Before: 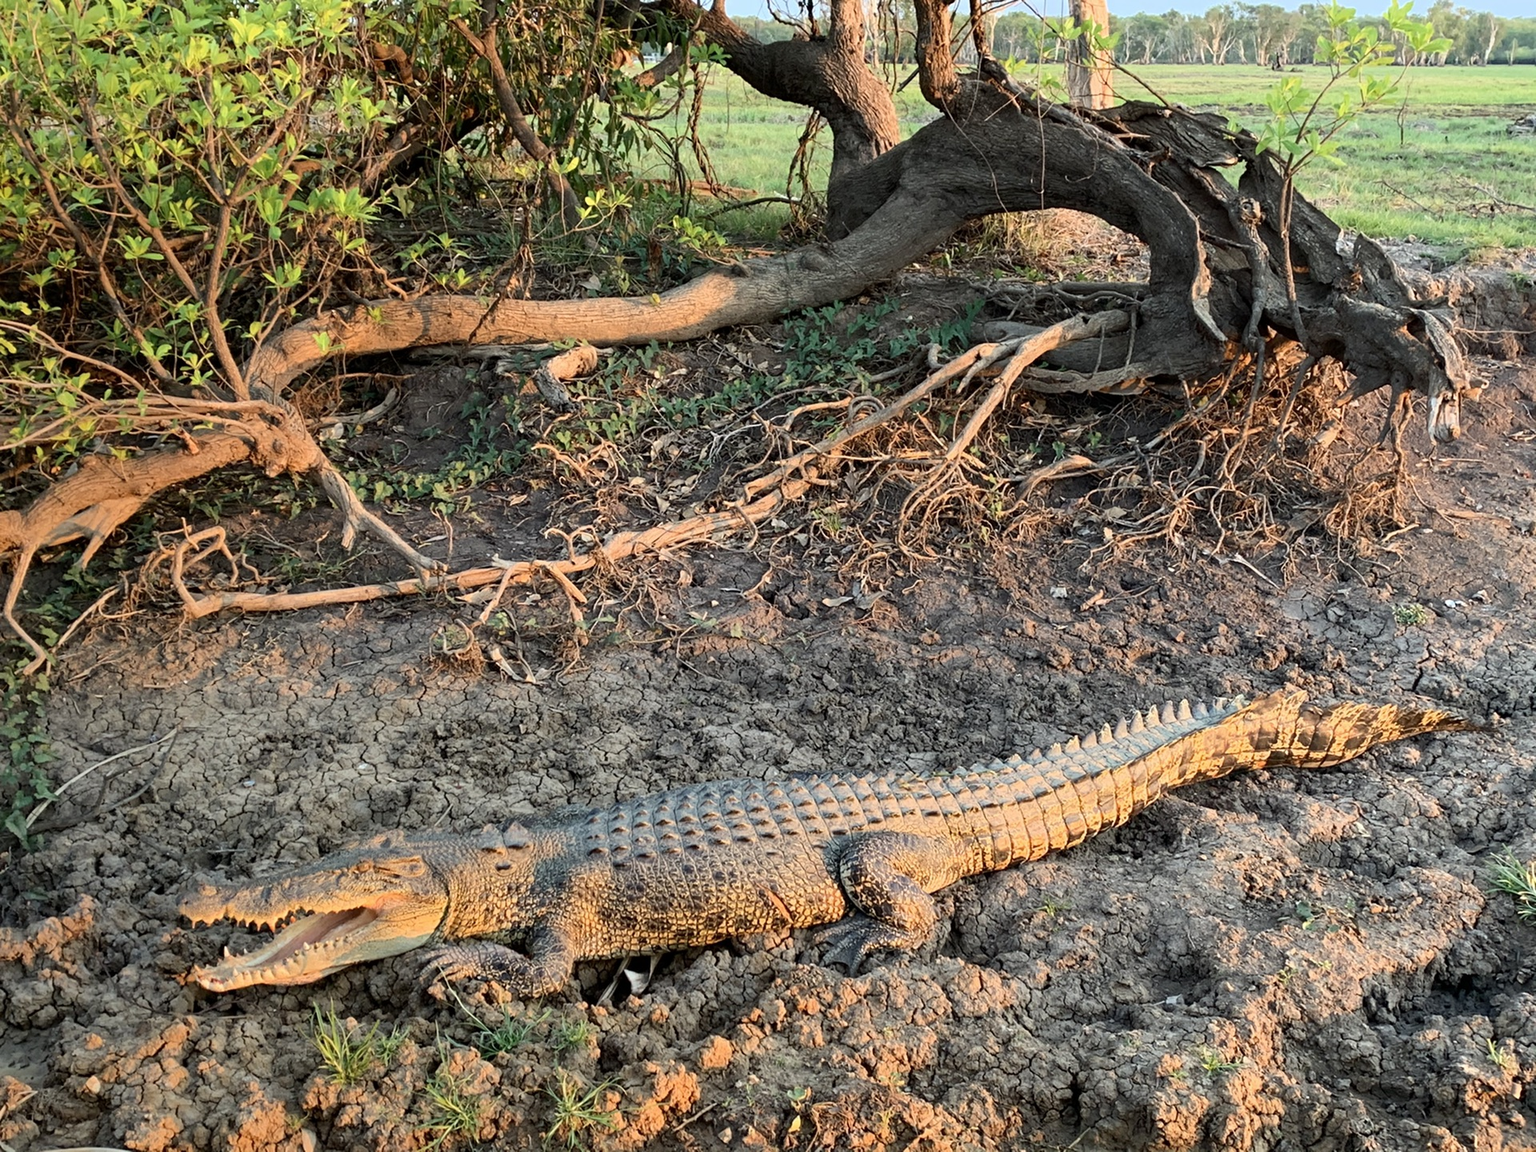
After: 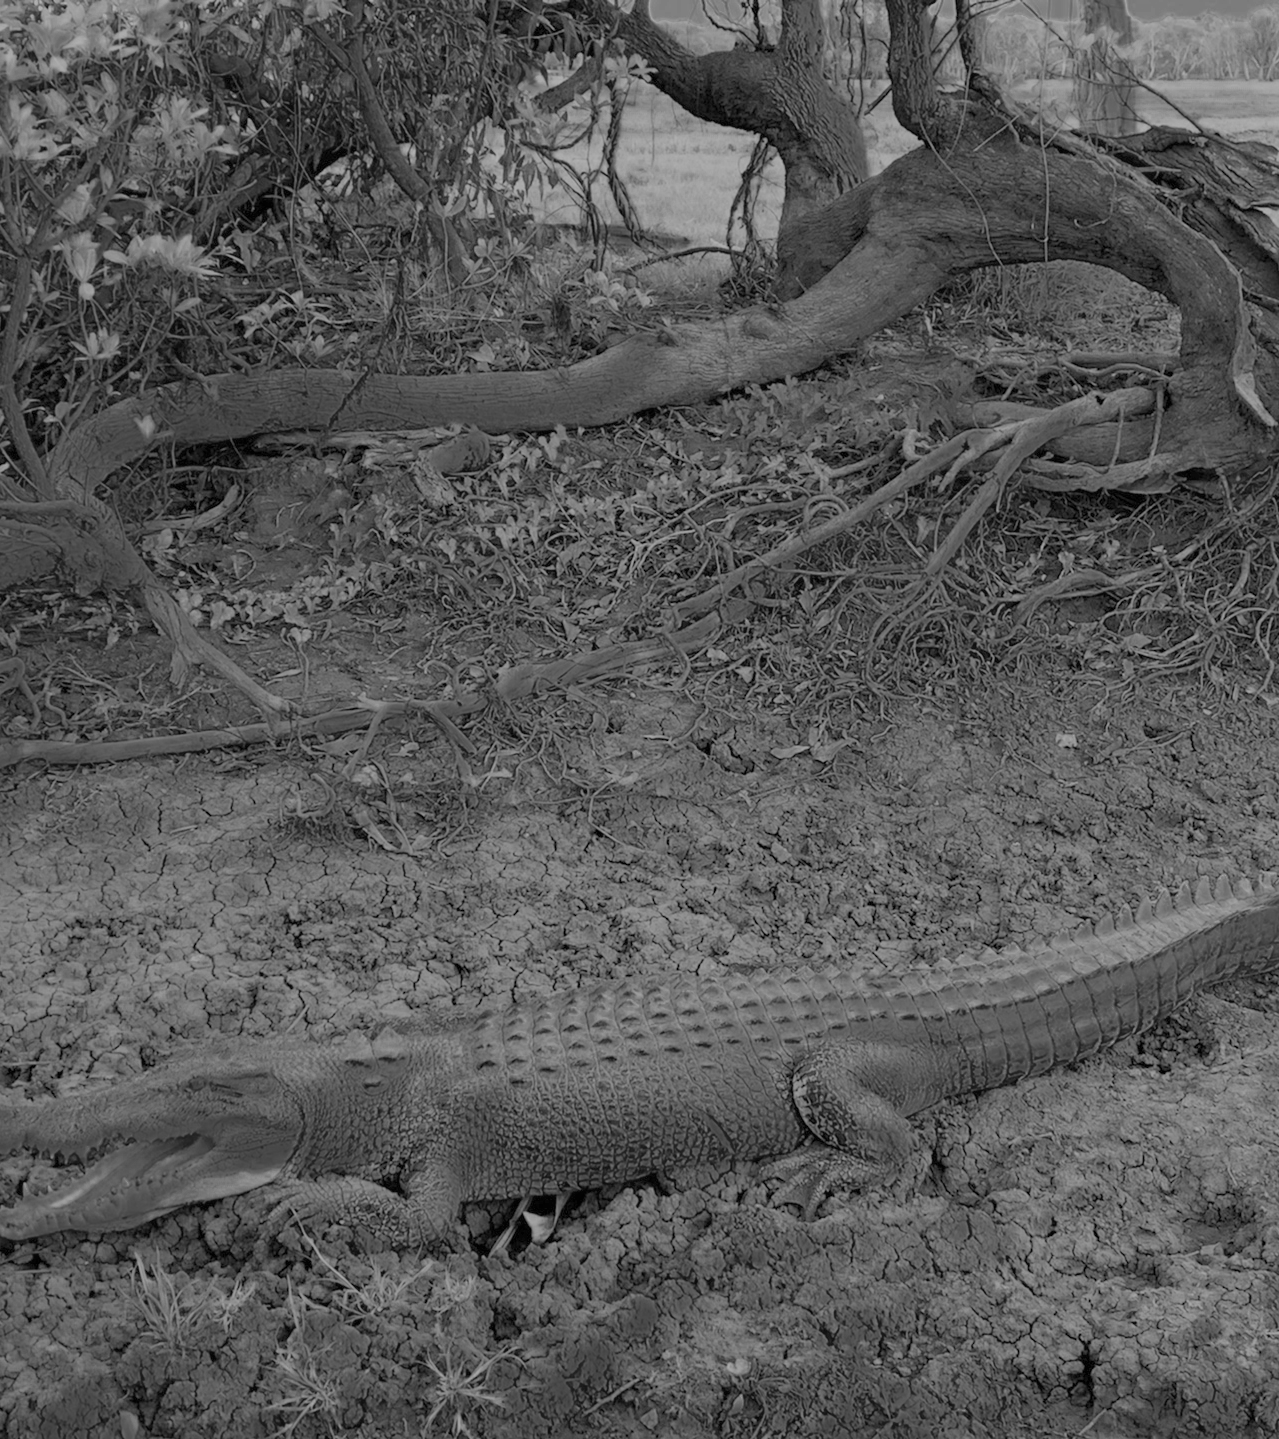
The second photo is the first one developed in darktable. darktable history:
crop and rotate: left 13.409%, right 19.924%
filmic rgb: black relative exposure -16 EV, white relative exposure 8 EV, threshold 3 EV, hardness 4.17, latitude 50%, contrast 0.5, color science v5 (2021), contrast in shadows safe, contrast in highlights safe, enable highlight reconstruction true
color zones: curves: ch0 [(0.002, 0.429) (0.121, 0.212) (0.198, 0.113) (0.276, 0.344) (0.331, 0.541) (0.41, 0.56) (0.482, 0.289) (0.619, 0.227) (0.721, 0.18) (0.821, 0.435) (0.928, 0.555) (1, 0.587)]; ch1 [(0, 0) (0.143, 0) (0.286, 0) (0.429, 0) (0.571, 0) (0.714, 0) (0.857, 0)]
